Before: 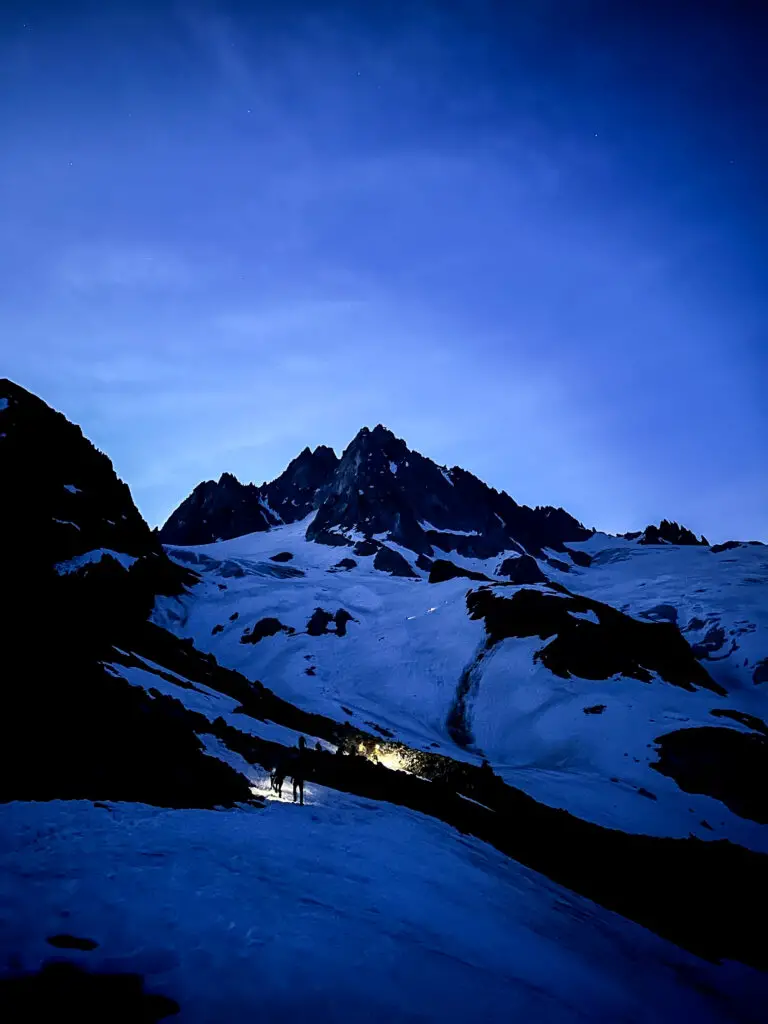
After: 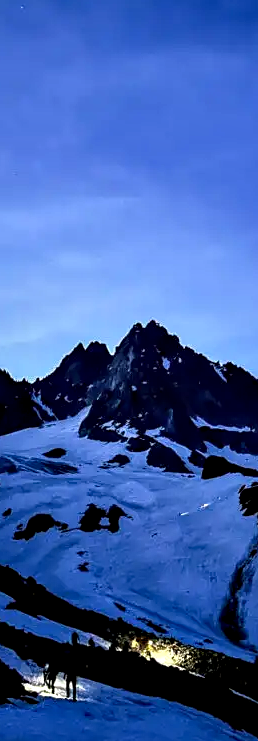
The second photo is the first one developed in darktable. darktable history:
local contrast: on, module defaults
sharpen: amount 0.216
crop and rotate: left 29.686%, top 10.23%, right 36.638%, bottom 17.361%
contrast equalizer: octaves 7, y [[0.528, 0.548, 0.563, 0.562, 0.546, 0.526], [0.55 ×6], [0 ×6], [0 ×6], [0 ×6]]
